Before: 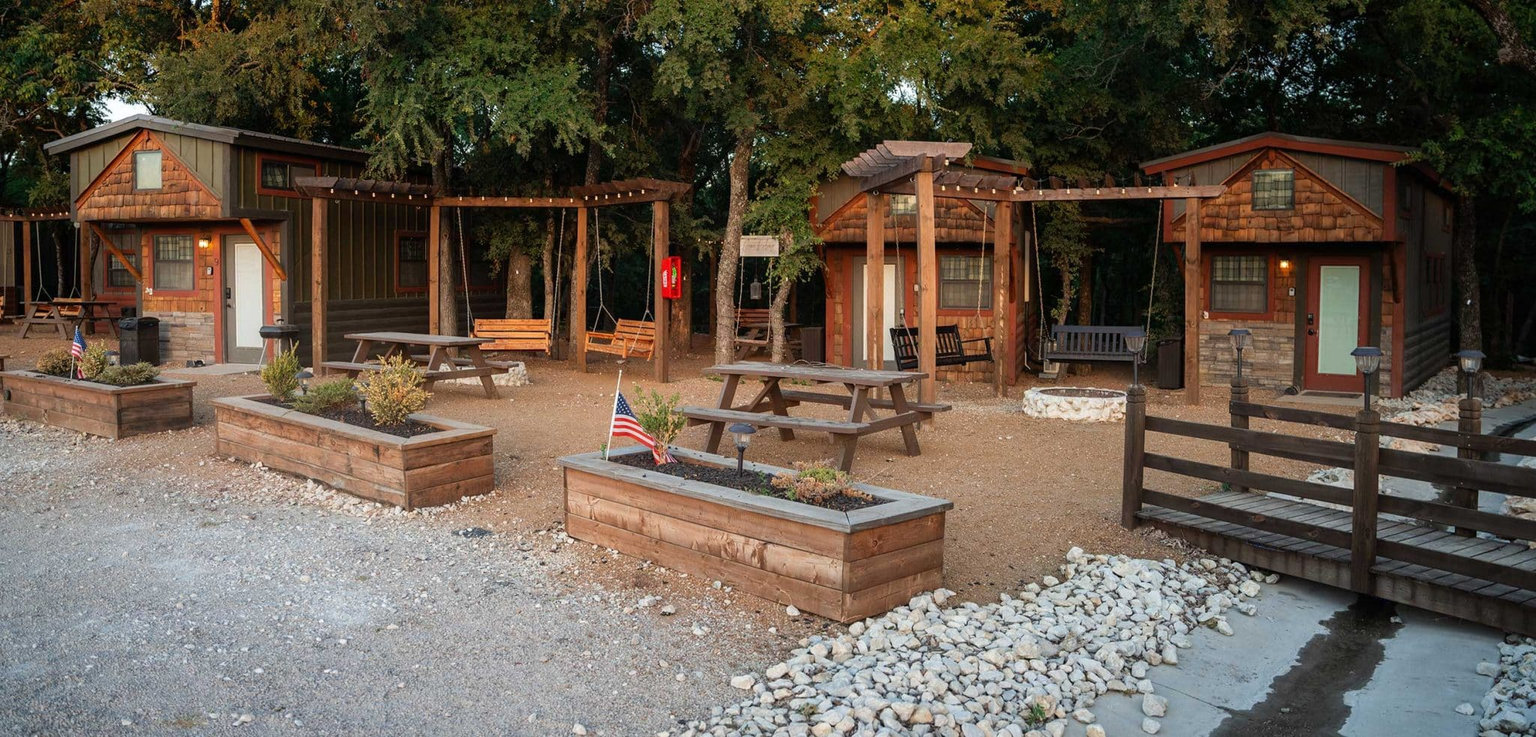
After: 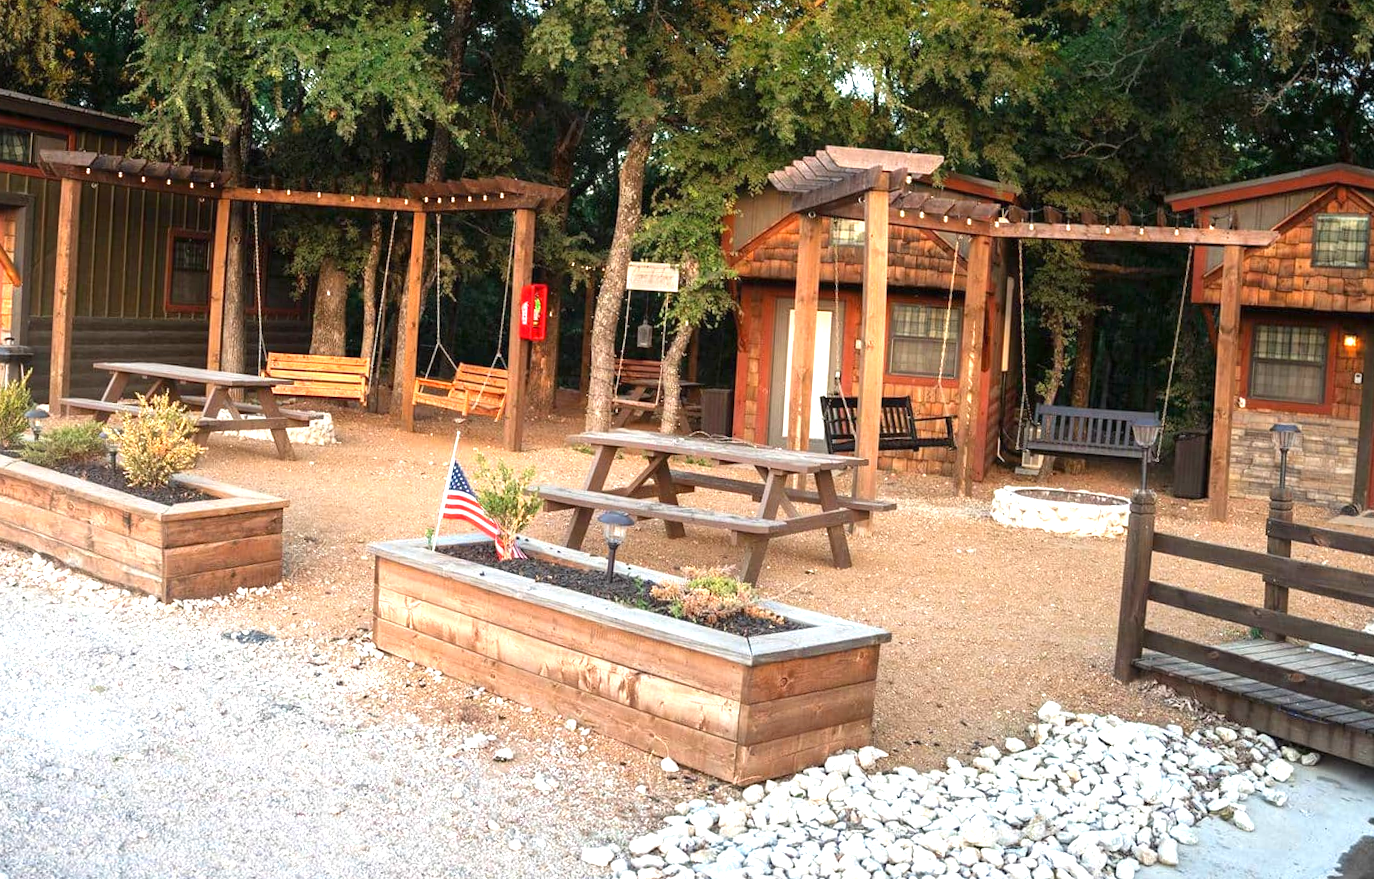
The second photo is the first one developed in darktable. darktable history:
exposure: black level correction 0, exposure 1.2 EV, compensate highlight preservation false
crop and rotate: angle -3.27°, left 14.277%, top 0.028%, right 10.766%, bottom 0.028%
